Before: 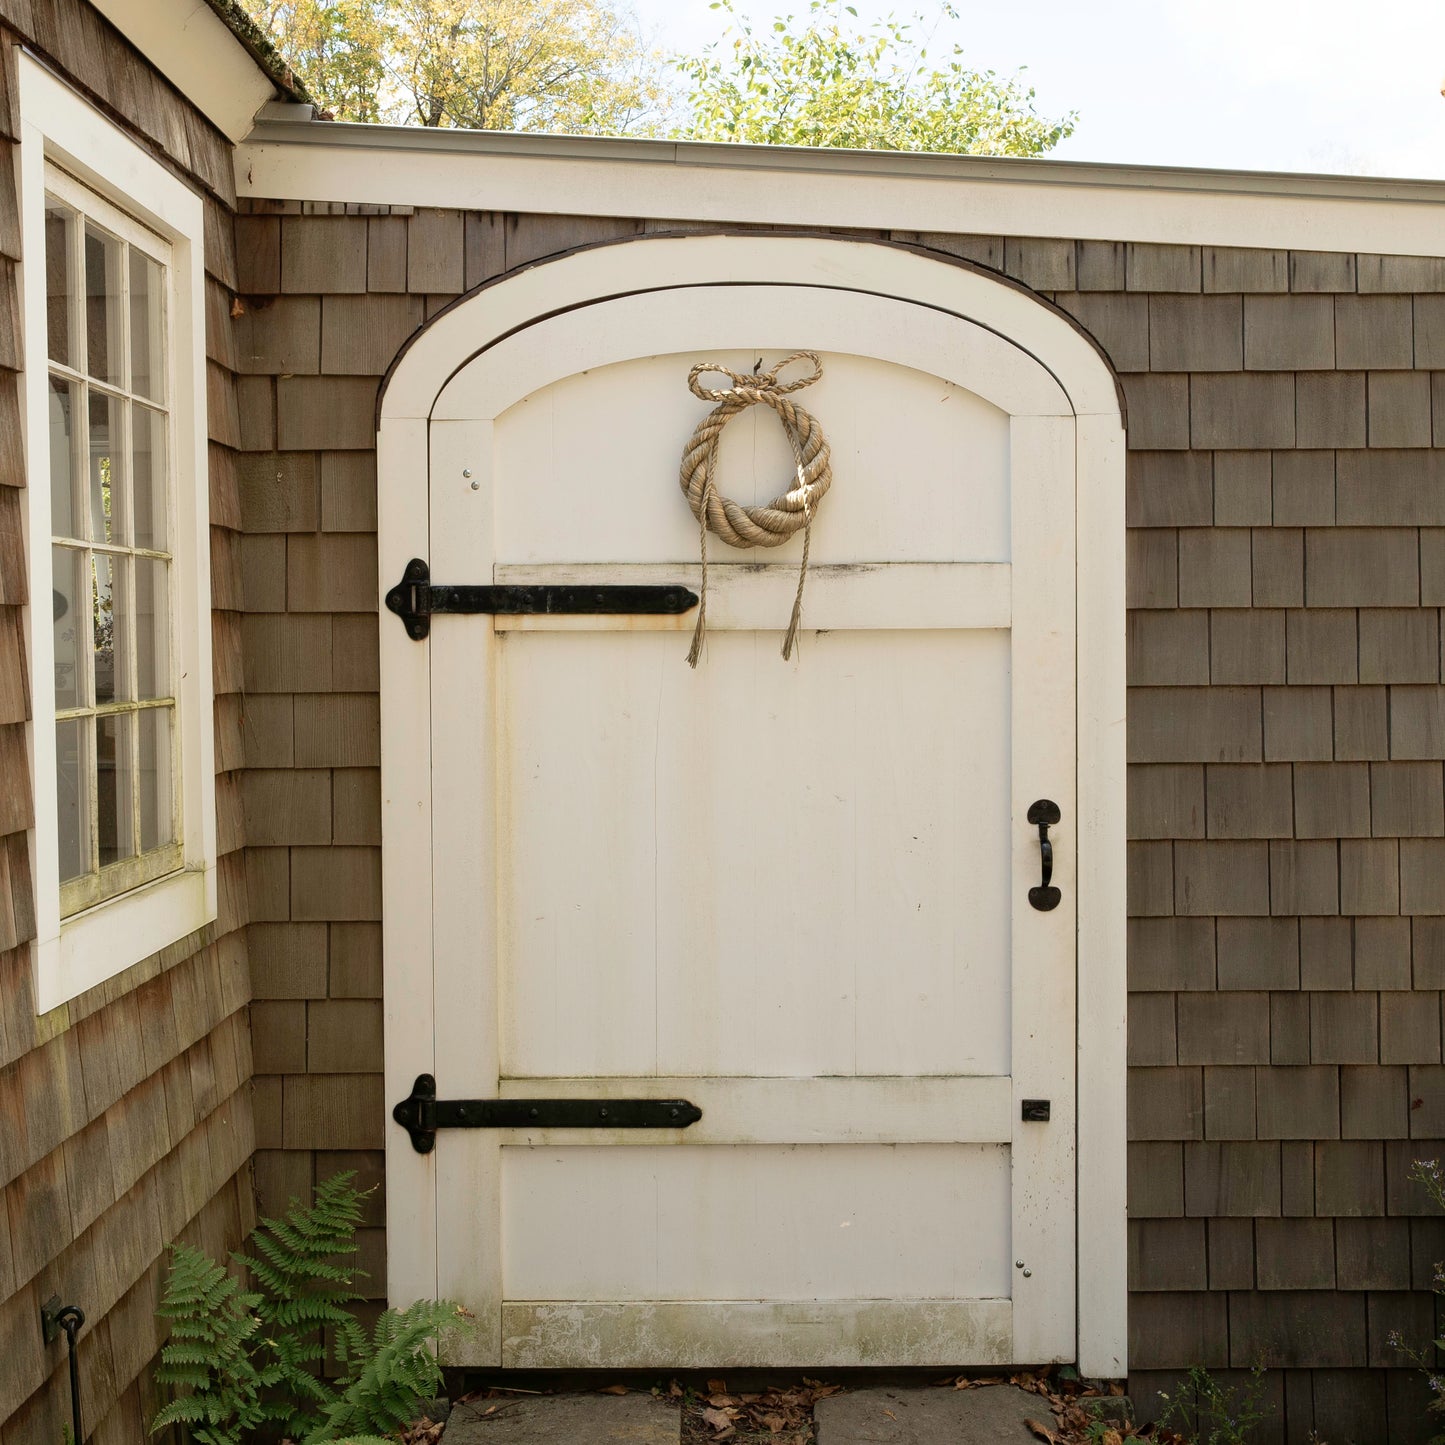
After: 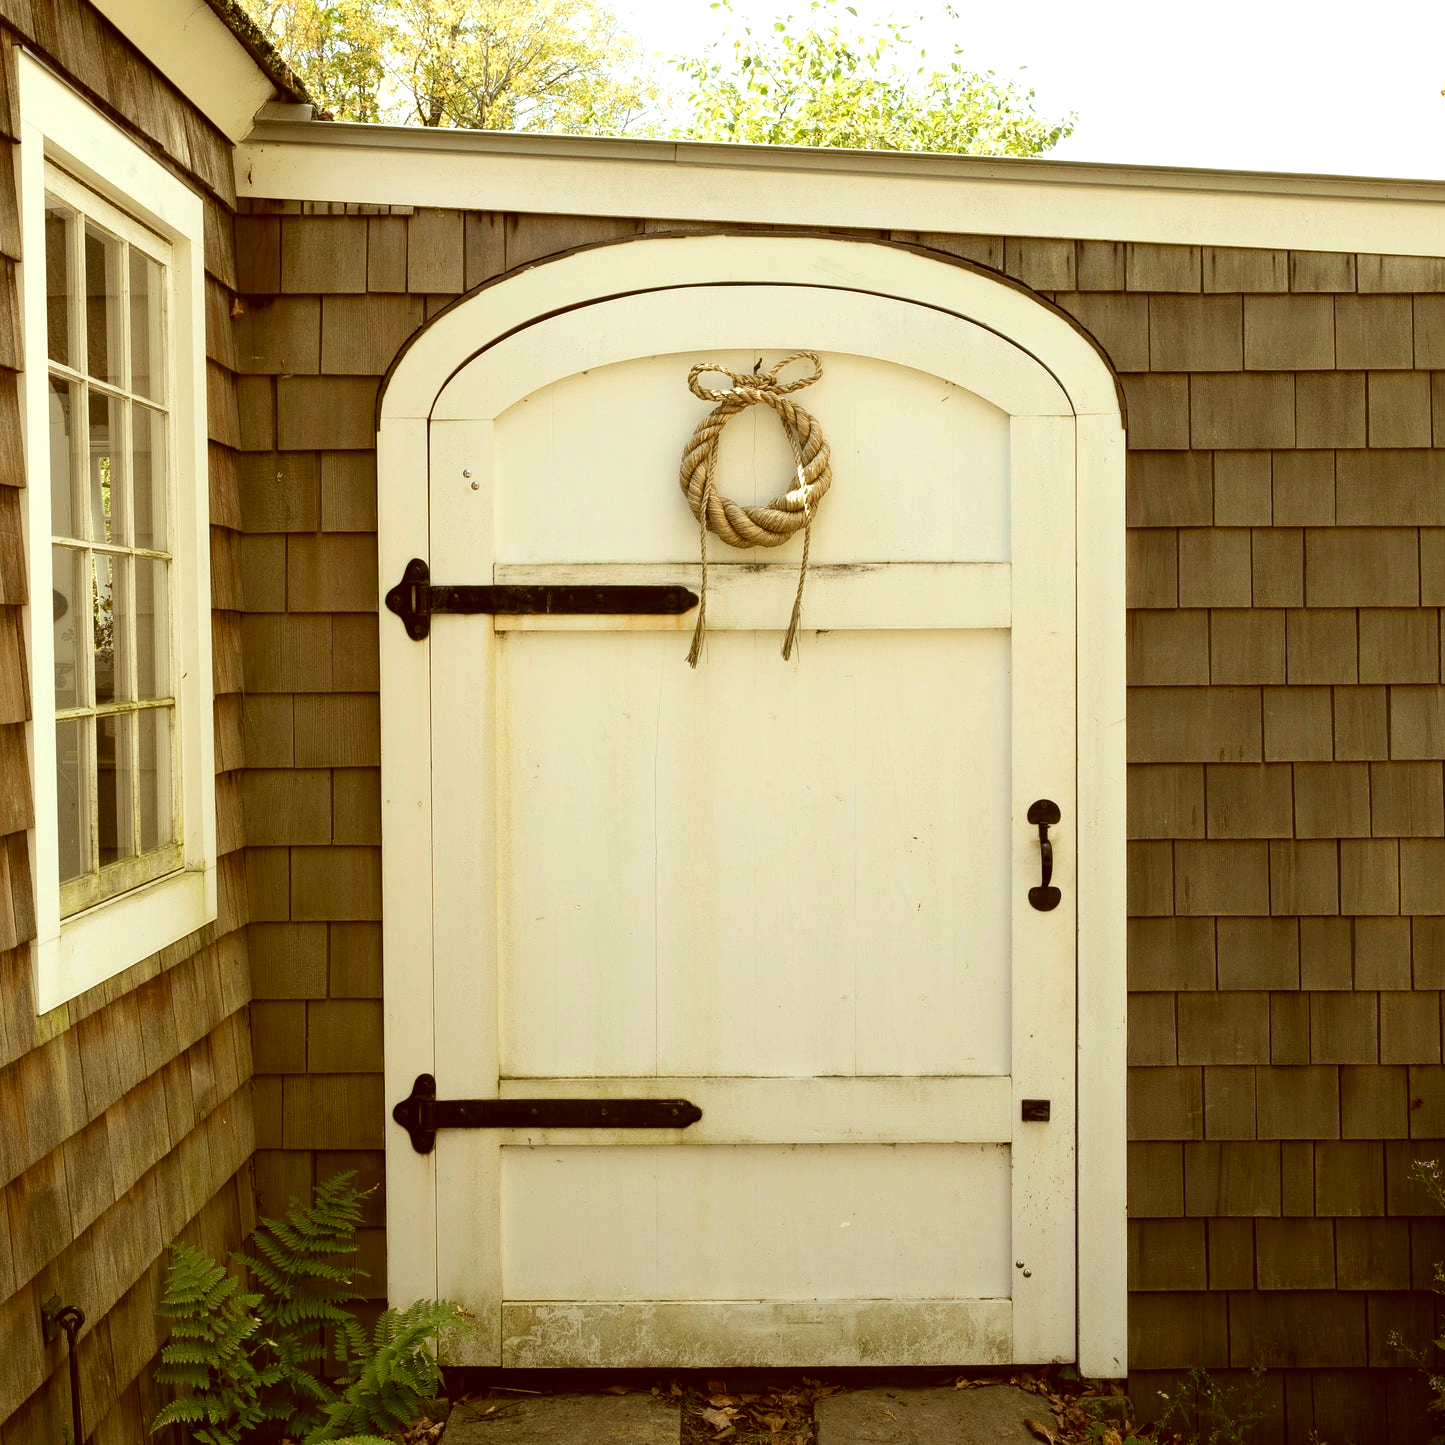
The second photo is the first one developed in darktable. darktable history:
color correction: highlights a* -5.3, highlights b* 9.8, shadows a* 9.8, shadows b* 24.26
tone equalizer: -8 EV -0.417 EV, -7 EV -0.389 EV, -6 EV -0.333 EV, -5 EV -0.222 EV, -3 EV 0.222 EV, -2 EV 0.333 EV, -1 EV 0.389 EV, +0 EV 0.417 EV, edges refinement/feathering 500, mask exposure compensation -1.57 EV, preserve details no
